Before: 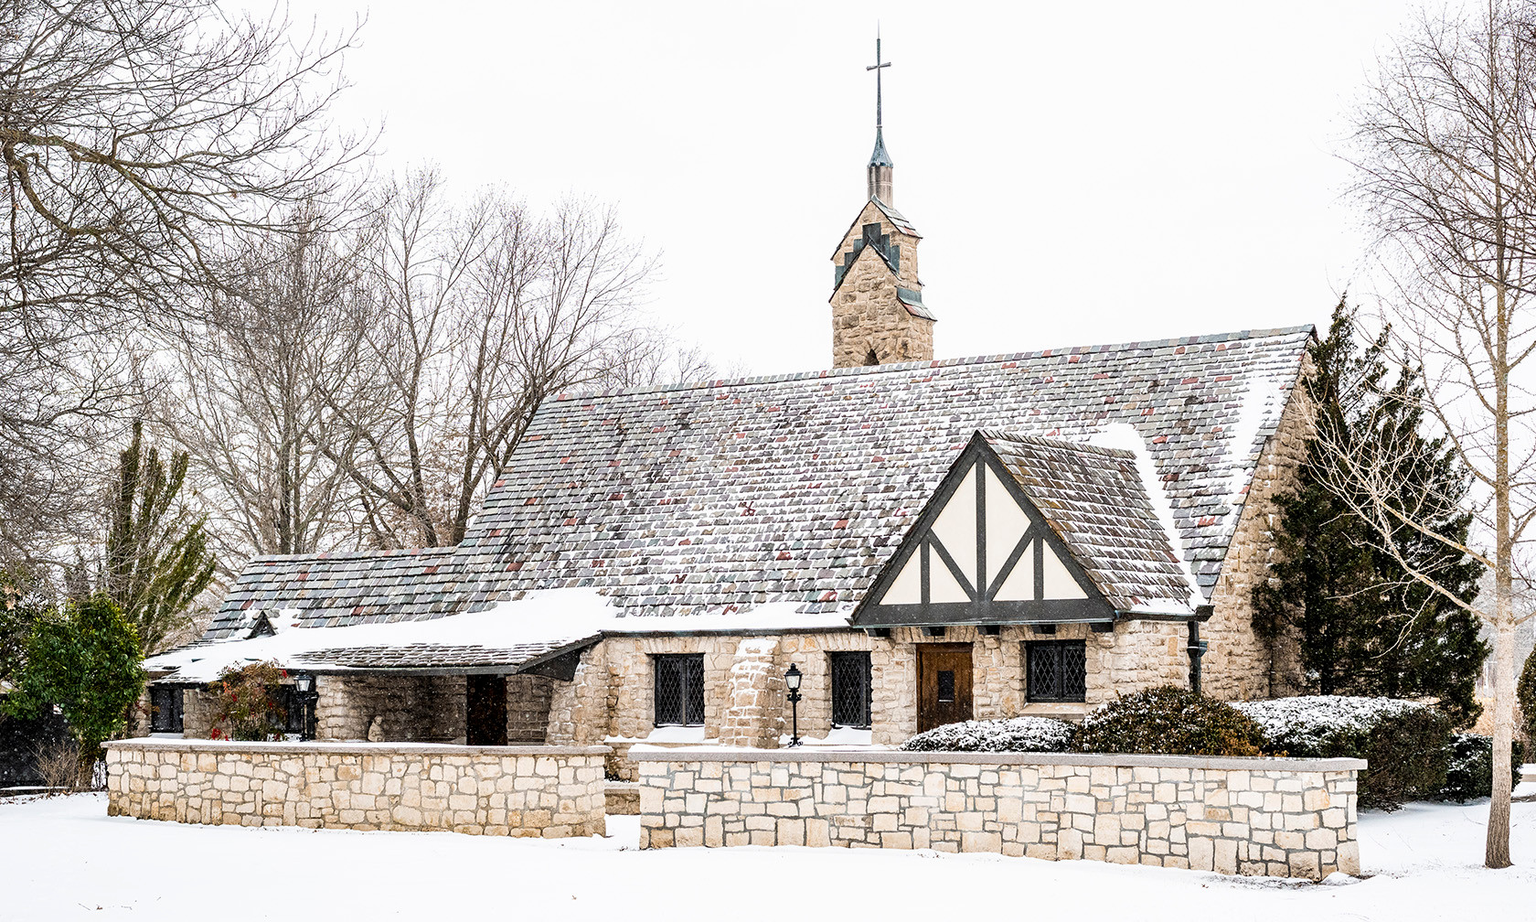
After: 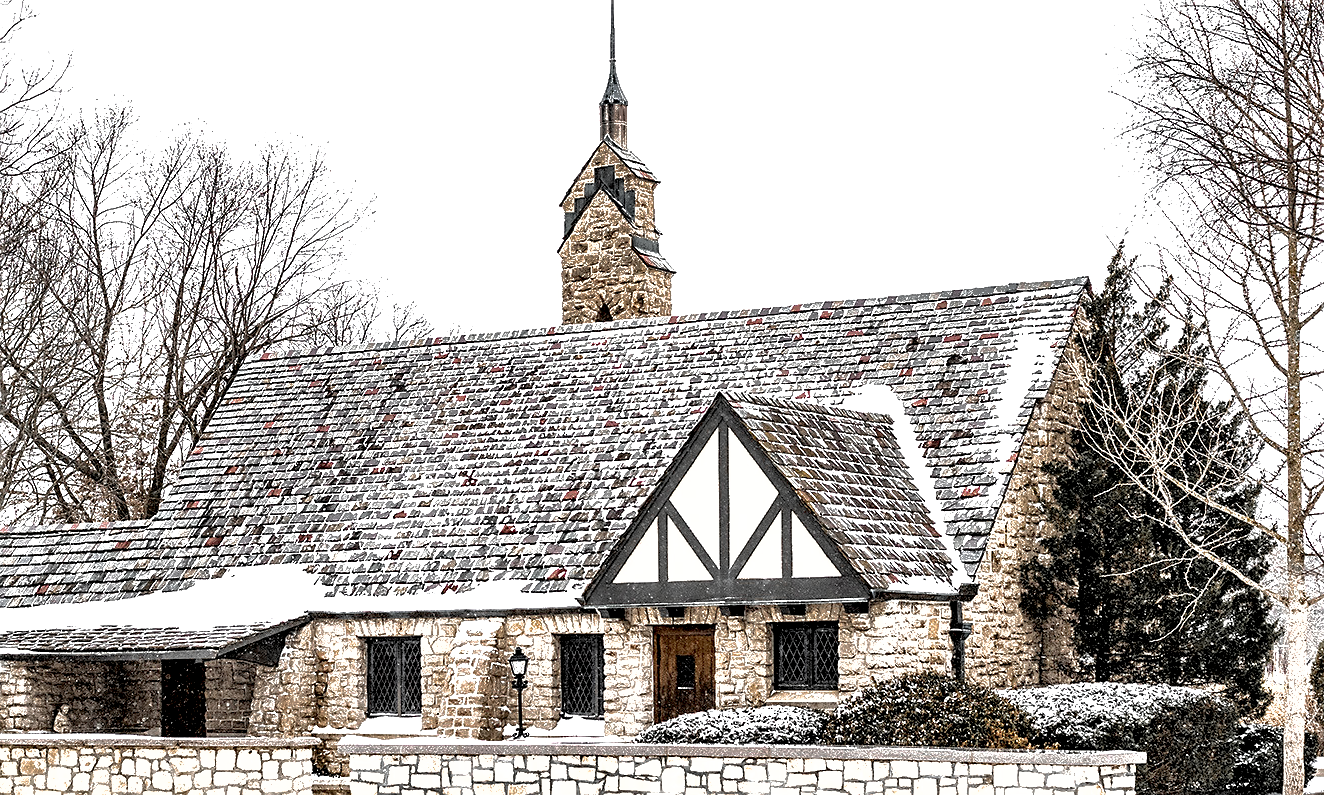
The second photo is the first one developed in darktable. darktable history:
crop and rotate: left 20.774%, top 7.789%, right 0.397%, bottom 13.28%
sharpen: radius 1.559, amount 0.372, threshold 1.657
tone equalizer: -8 EV 0.001 EV, -7 EV -0.002 EV, -6 EV 0.003 EV, -5 EV -0.037 EV, -4 EV -0.132 EV, -3 EV -0.169 EV, -2 EV 0.252 EV, -1 EV 0.712 EV, +0 EV 0.522 EV, edges refinement/feathering 500, mask exposure compensation -1.57 EV, preserve details no
color zones: curves: ch1 [(0, 0.638) (0.193, 0.442) (0.286, 0.15) (0.429, 0.14) (0.571, 0.142) (0.714, 0.154) (0.857, 0.175) (1, 0.638)]
contrast equalizer: y [[0.601, 0.6, 0.598, 0.598, 0.6, 0.601], [0.5 ×6], [0.5 ×6], [0 ×6], [0 ×6]]
shadows and highlights: shadows 40.31, highlights -59.92
